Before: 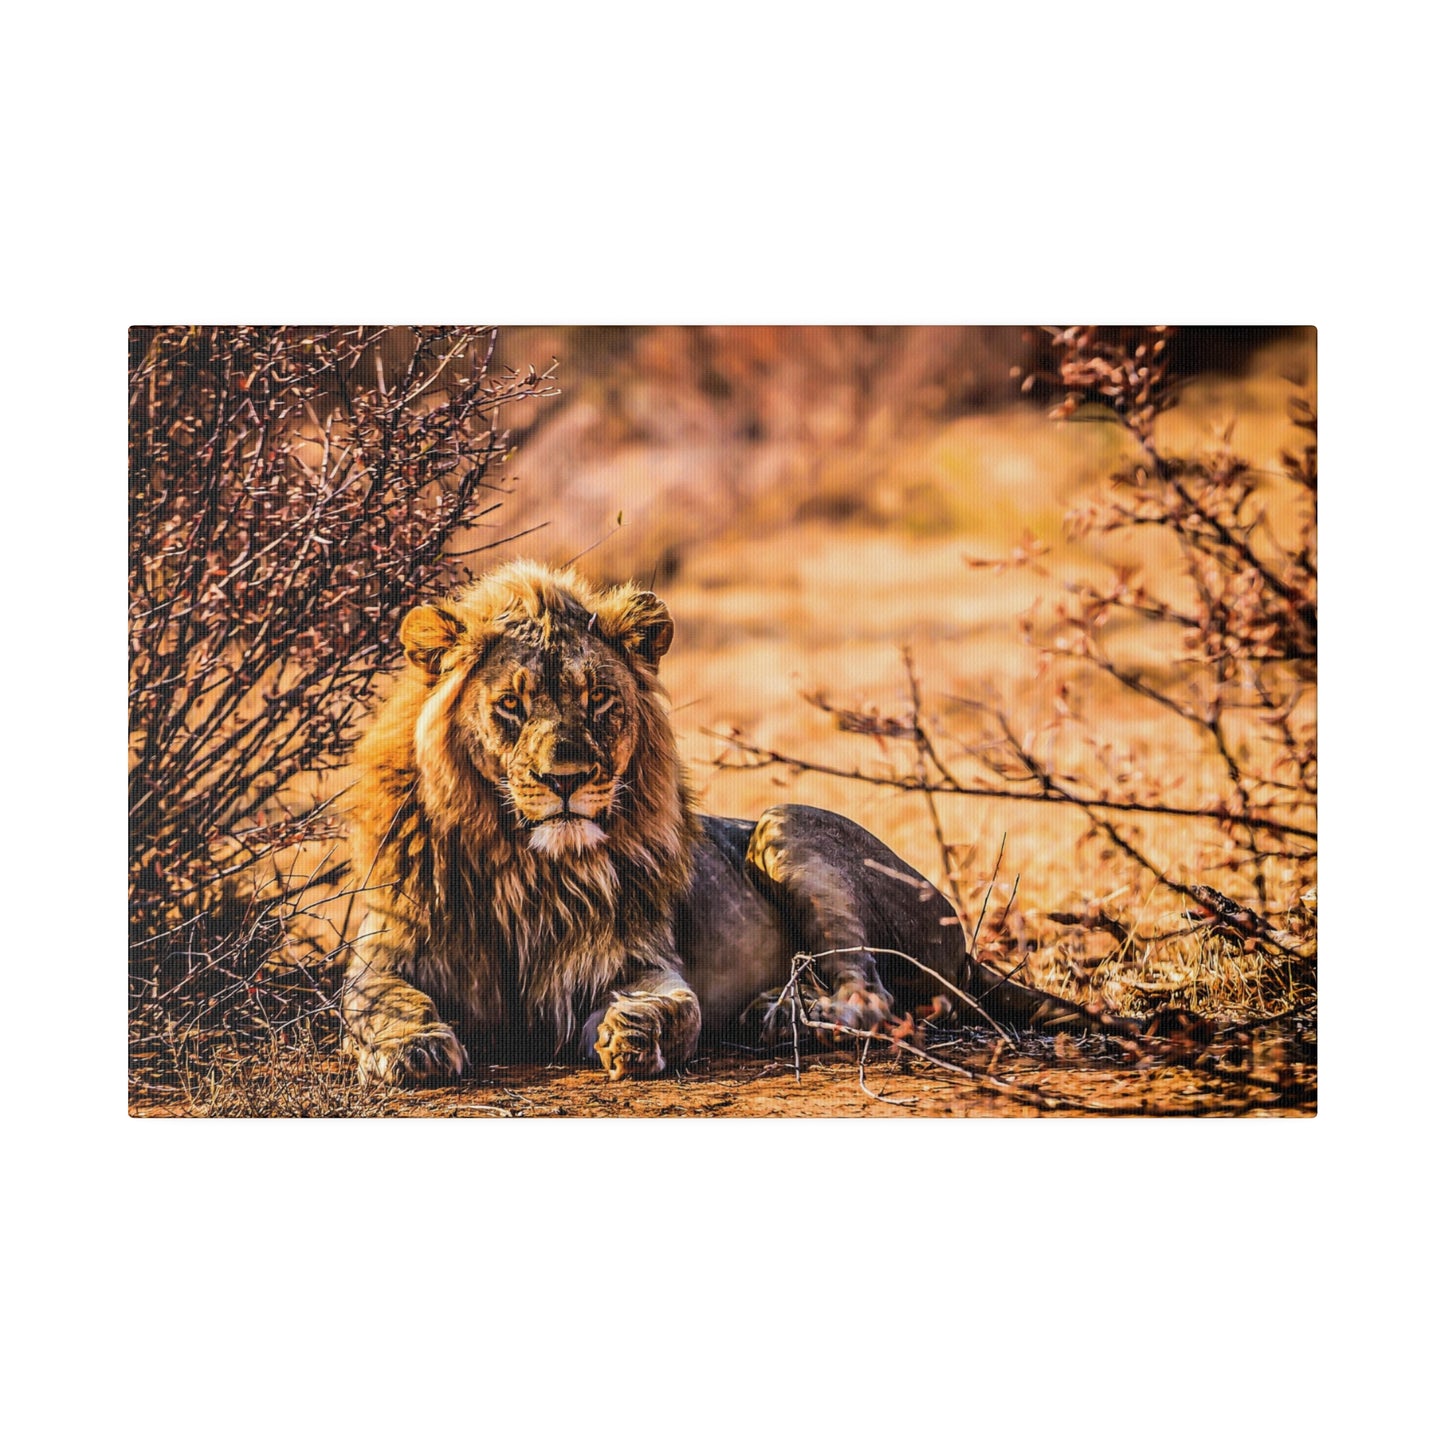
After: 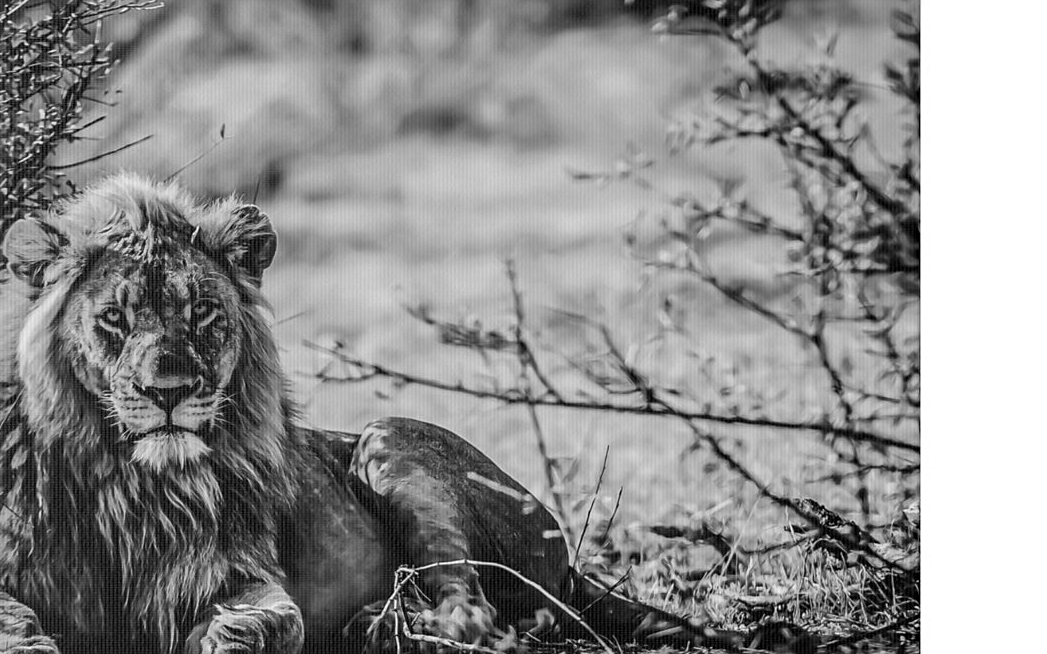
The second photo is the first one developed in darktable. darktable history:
color zones: curves: ch0 [(0, 0.613) (0.01, 0.613) (0.245, 0.448) (0.498, 0.529) (0.642, 0.665) (0.879, 0.777) (0.99, 0.613)]; ch1 [(0, 0) (0.143, 0) (0.286, 0) (0.429, 0) (0.571, 0) (0.714, 0) (0.857, 0)]
crop and rotate: left 27.505%, top 26.855%, bottom 27.822%
sharpen: amount 0.217
